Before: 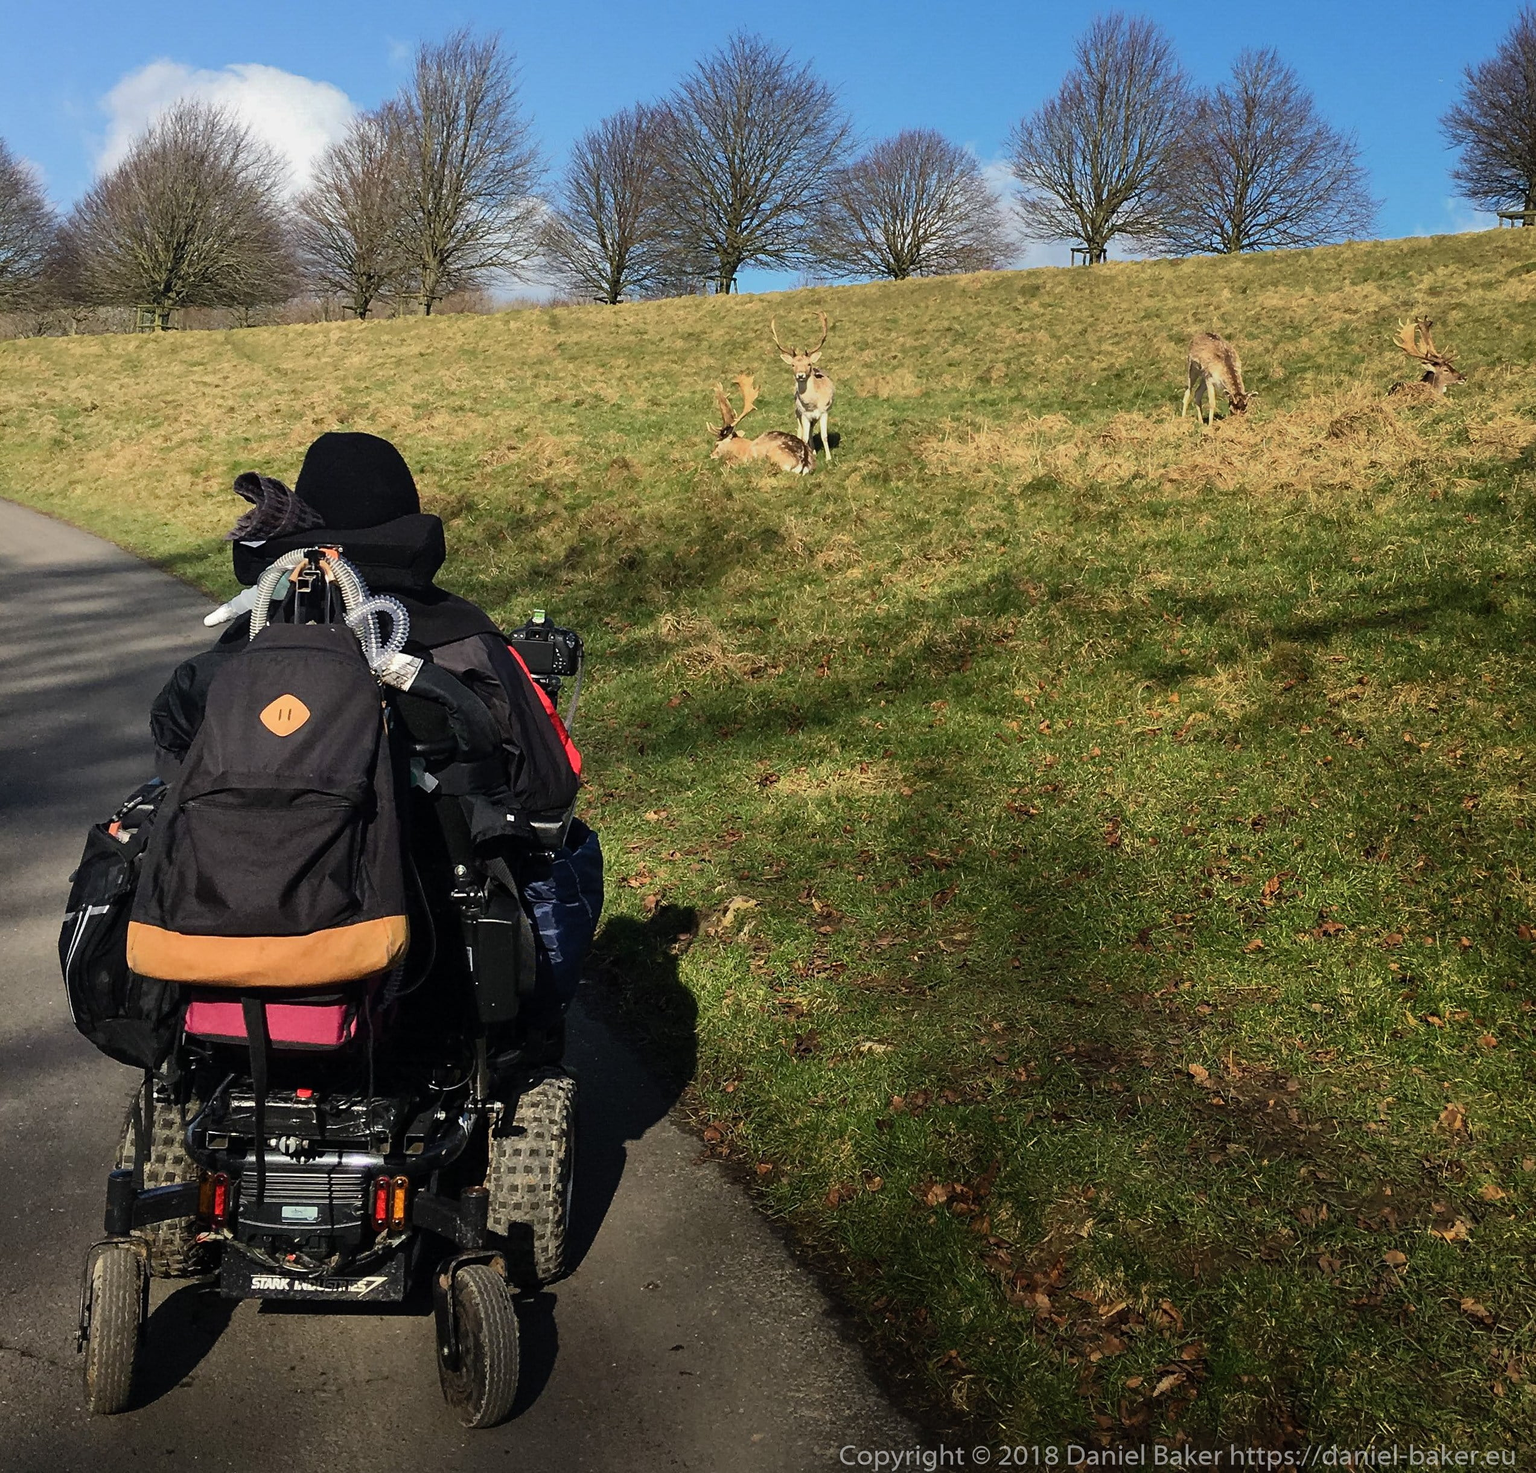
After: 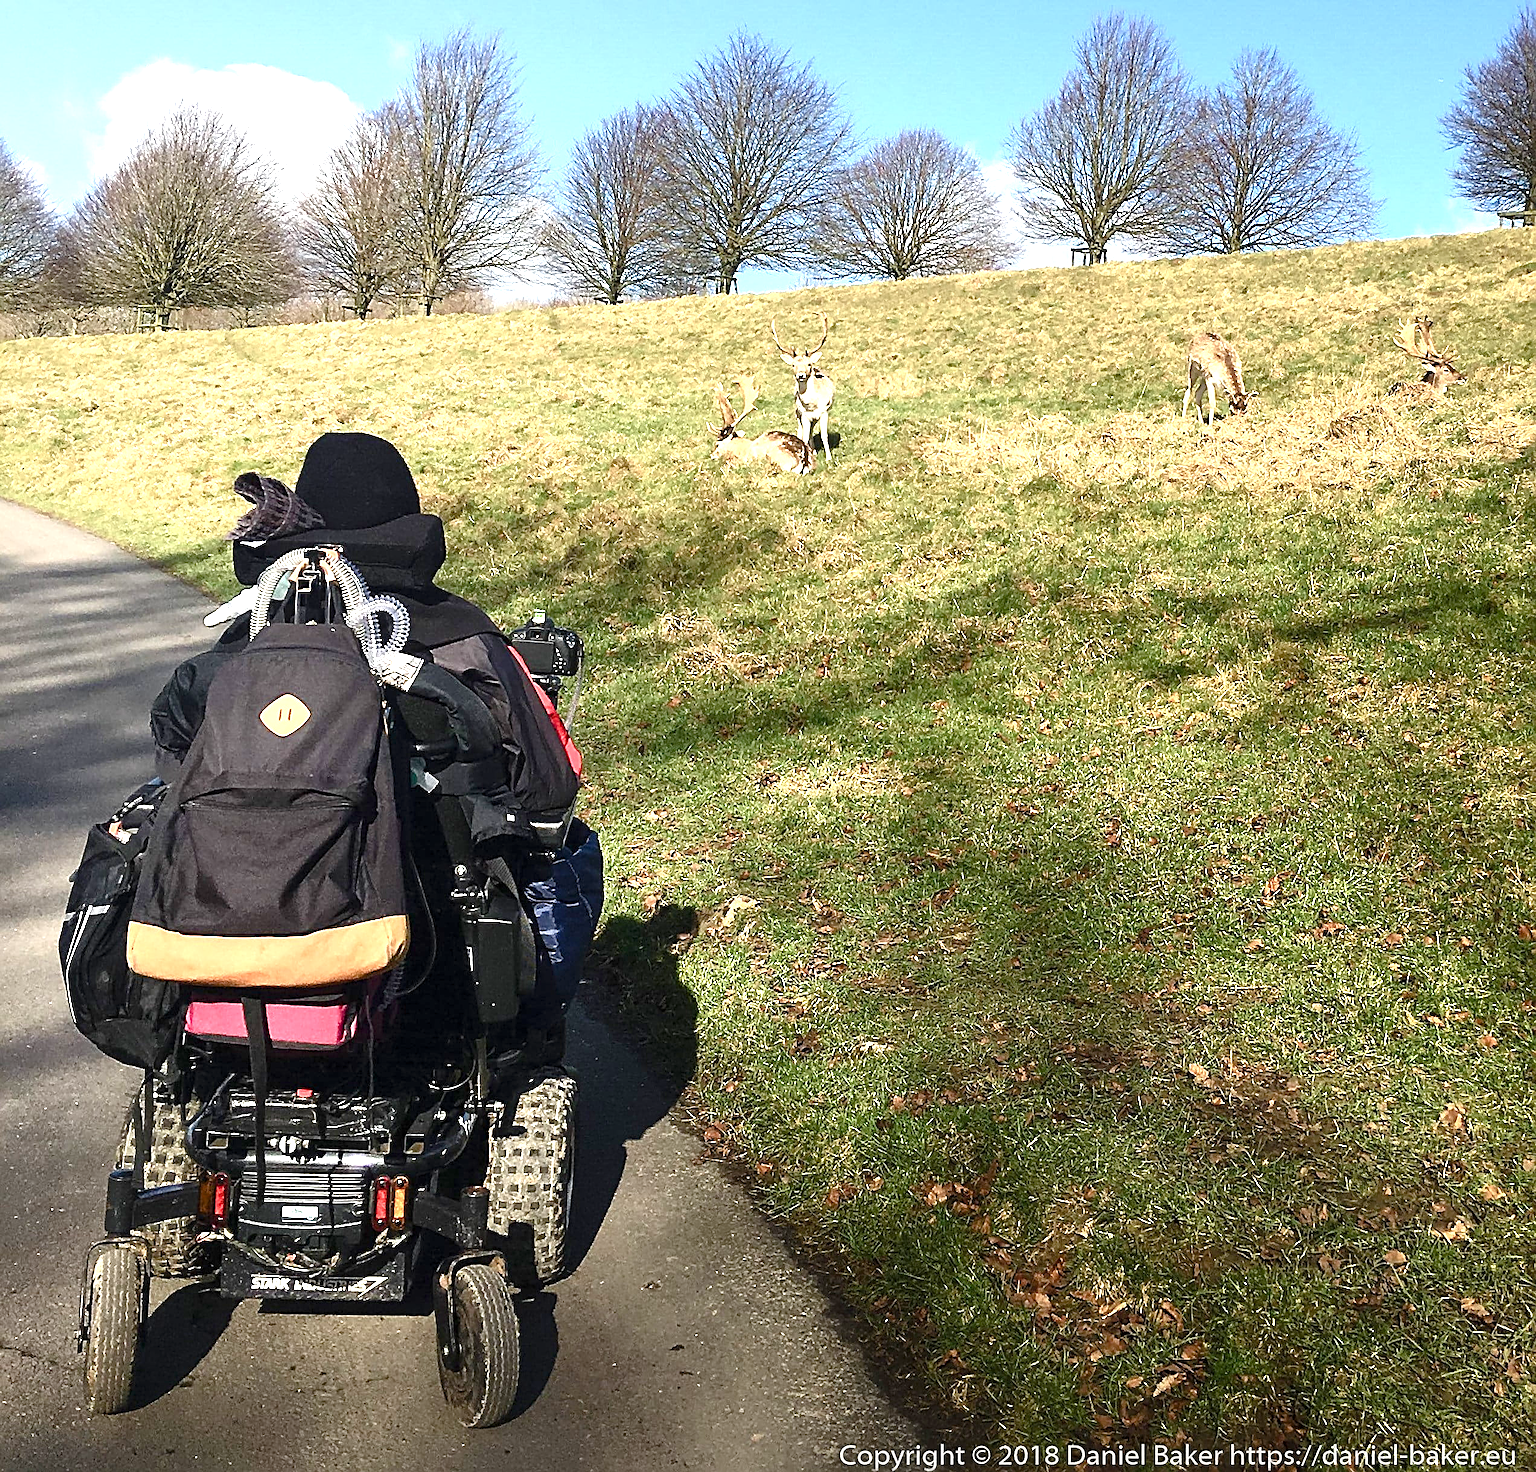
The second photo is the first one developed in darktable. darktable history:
tone curve: color space Lab, linked channels, preserve colors none
exposure: black level correction 0, exposure 1.374 EV, compensate highlight preservation false
color balance rgb: global offset › hue 172.09°, linear chroma grading › shadows -2.345%, linear chroma grading › highlights -14.926%, linear chroma grading › global chroma -9.533%, linear chroma grading › mid-tones -9.904%, perceptual saturation grading › global saturation 20%, perceptual saturation grading › highlights -24.825%, perceptual saturation grading › shadows 25.291%, global vibrance 20%
sharpen: radius 2.563, amount 0.636
